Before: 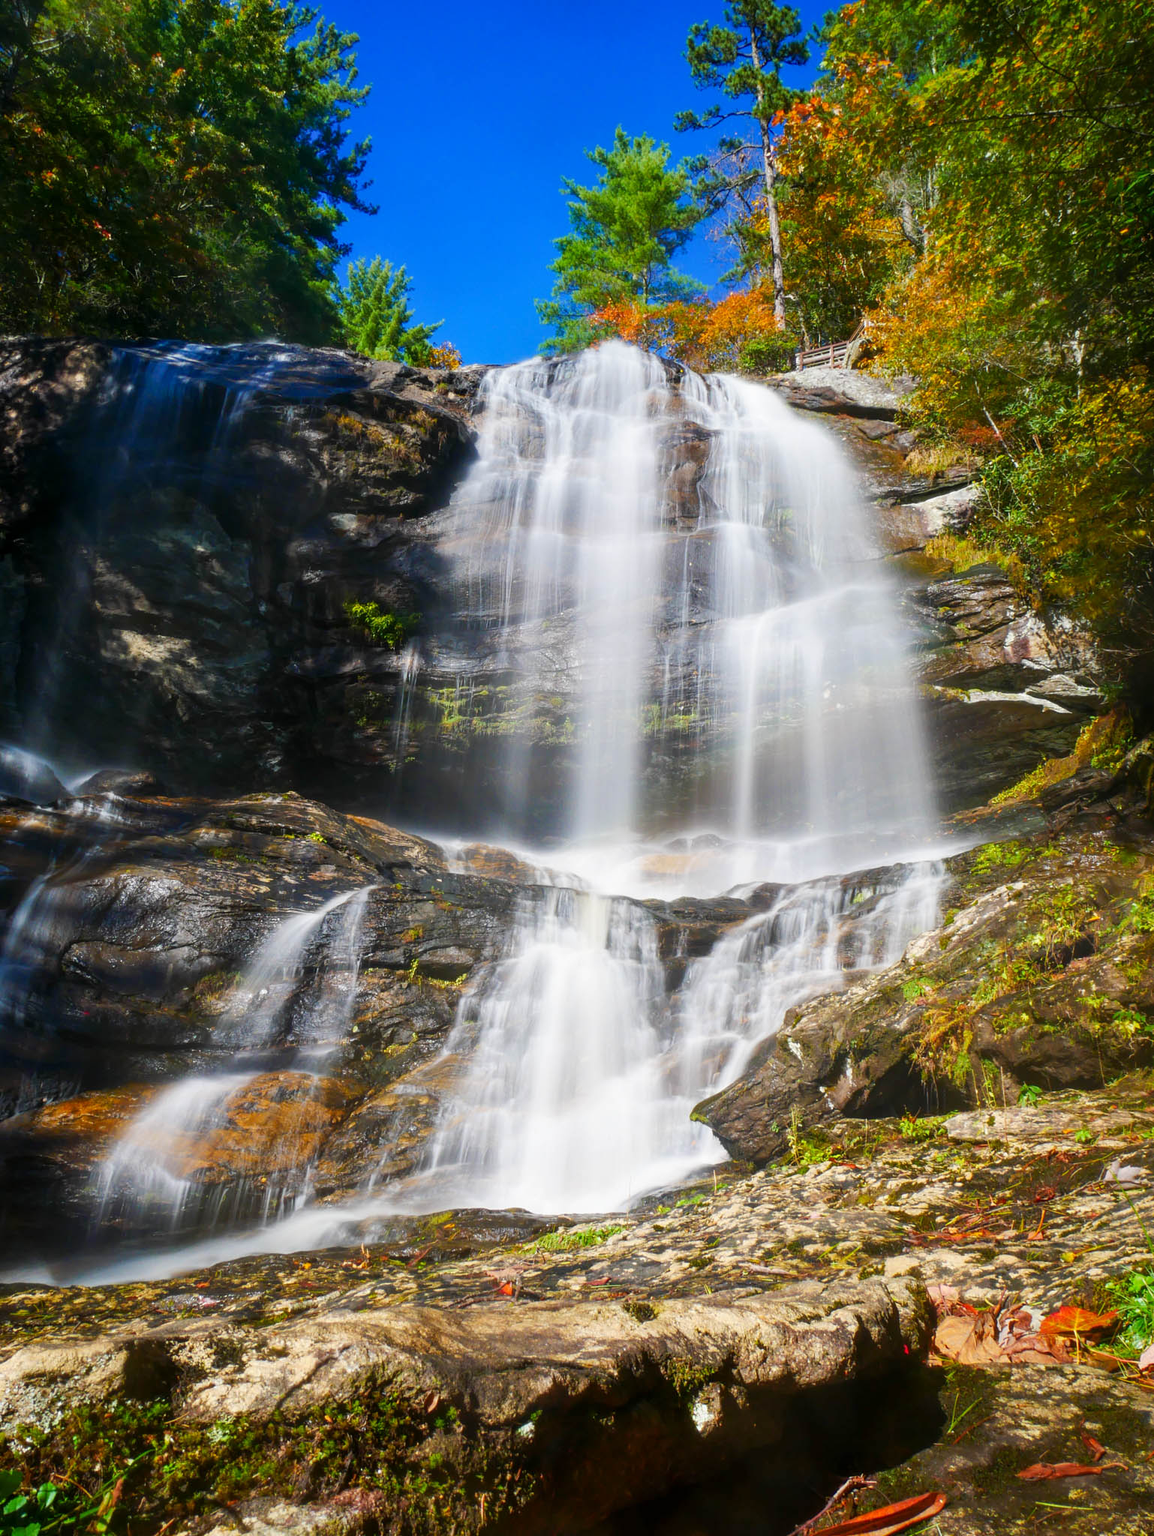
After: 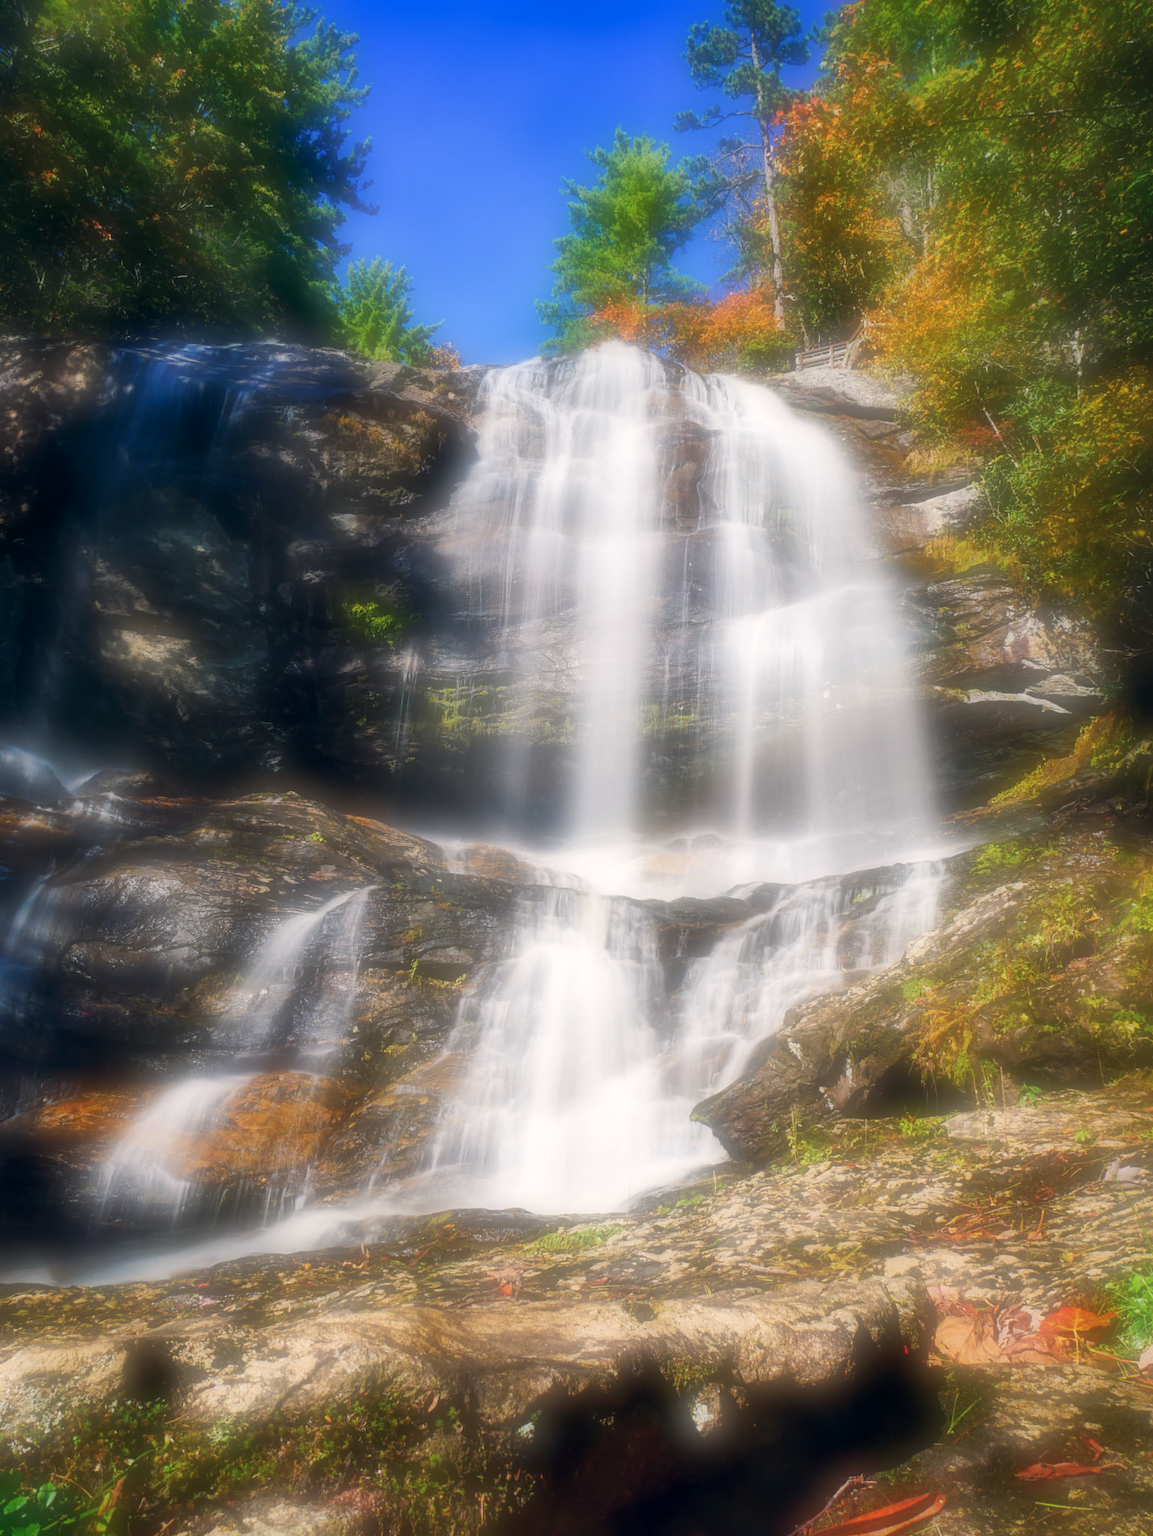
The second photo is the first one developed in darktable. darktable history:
color balance rgb: shadows lift › hue 87.51°, highlights gain › chroma 1.62%, highlights gain › hue 55.1°, global offset › chroma 0.06%, global offset › hue 253.66°, linear chroma grading › global chroma 0.5%
soften: on, module defaults
local contrast: mode bilateral grid, contrast 20, coarseness 50, detail 132%, midtone range 0.2
